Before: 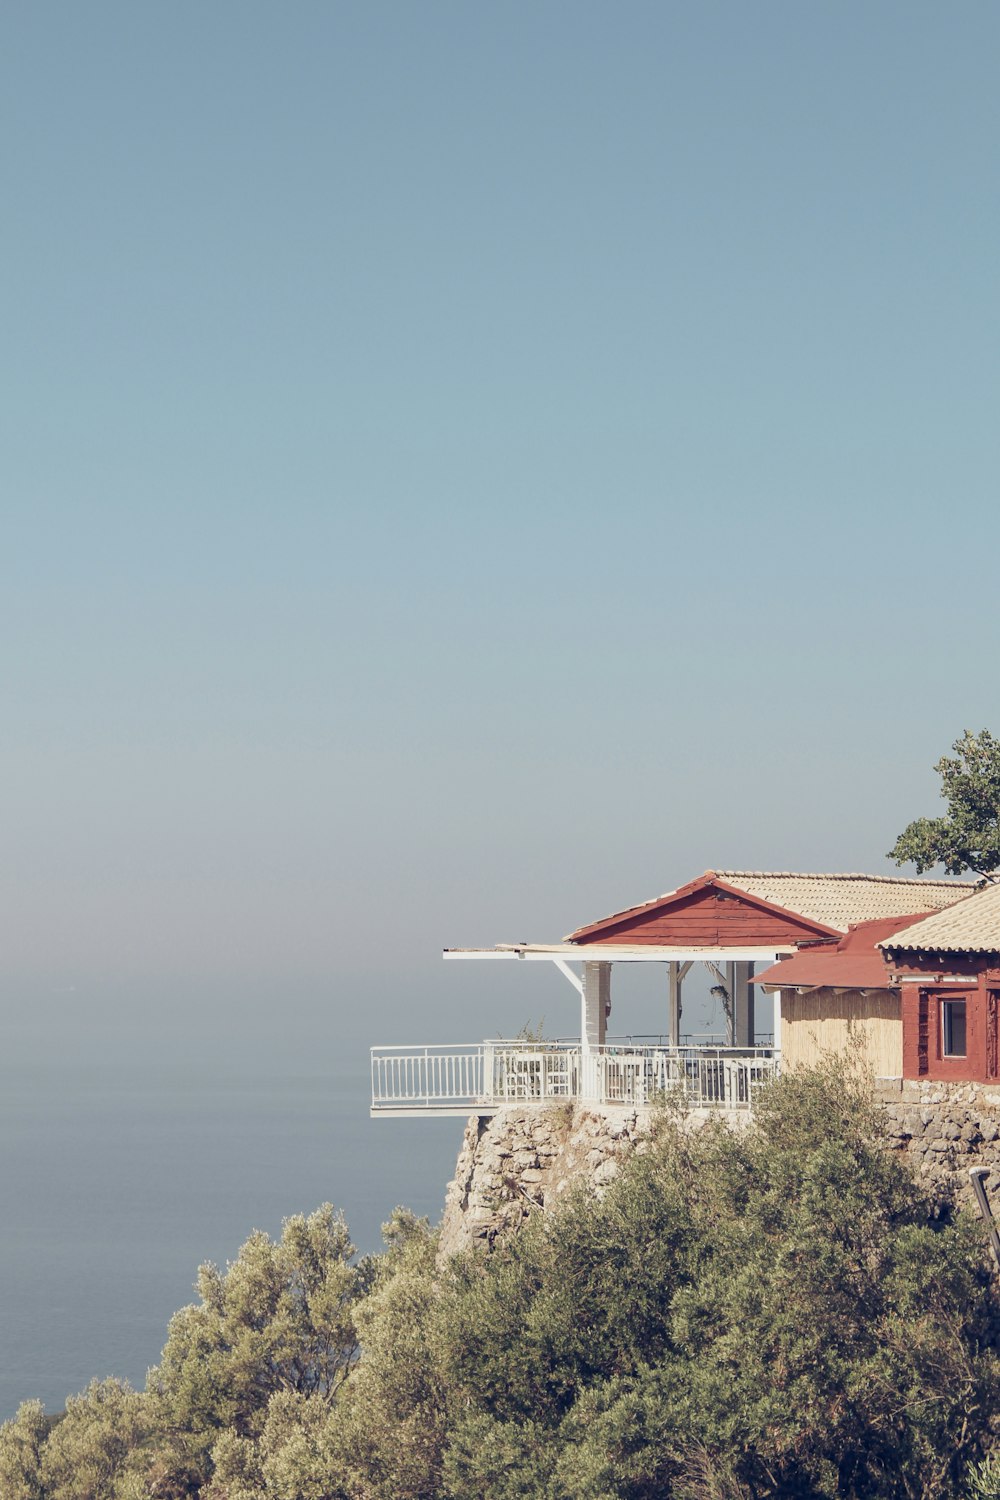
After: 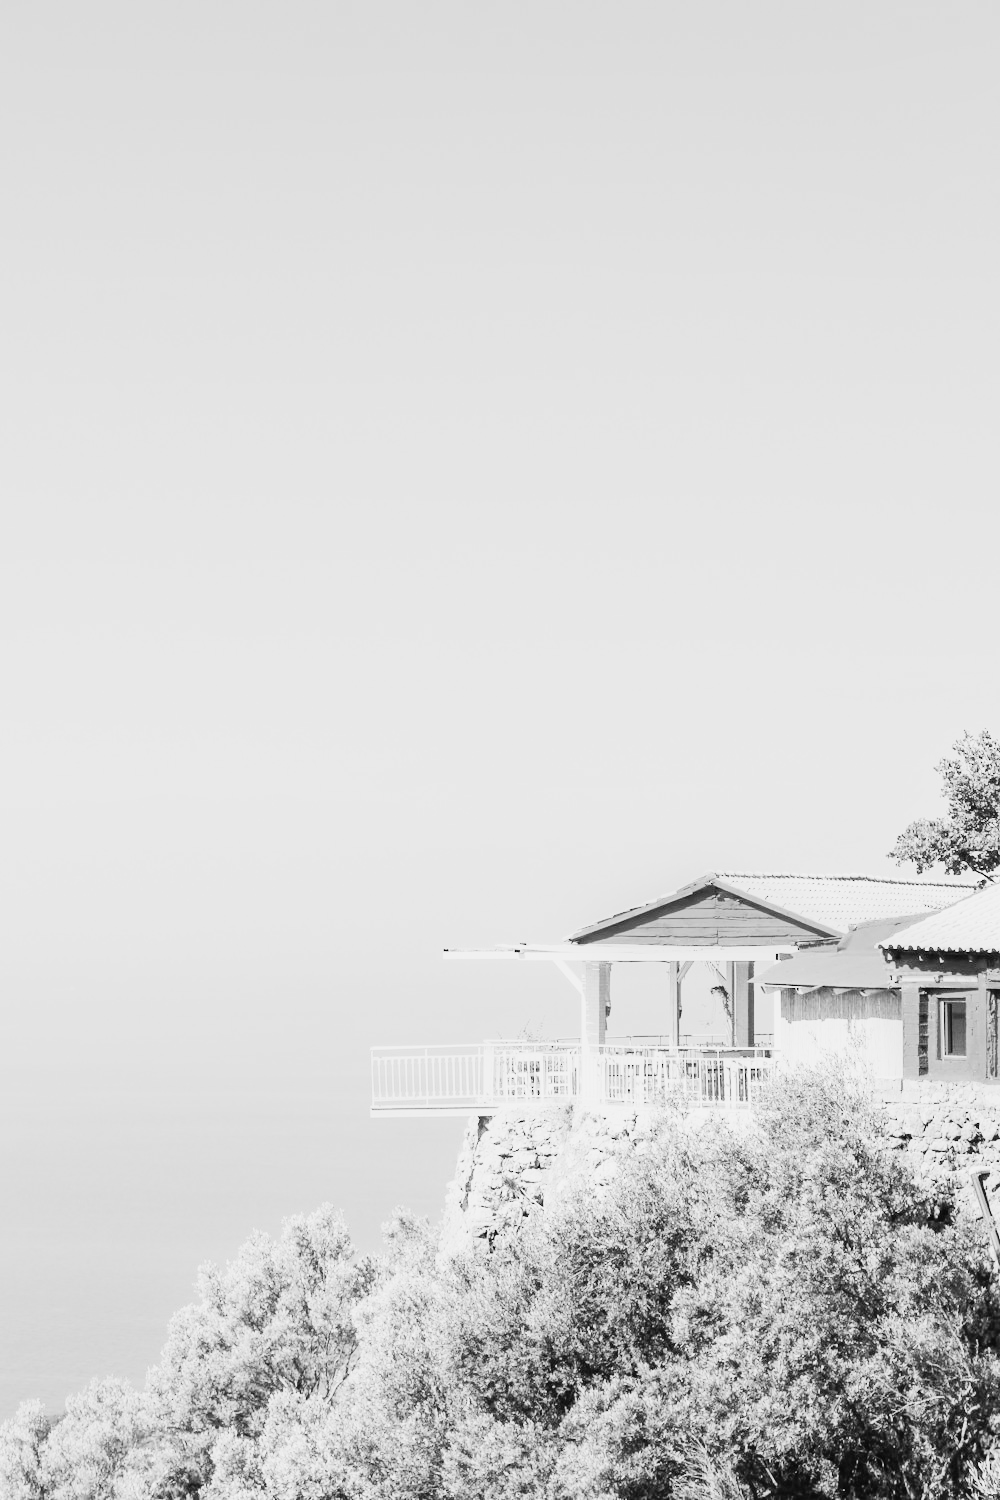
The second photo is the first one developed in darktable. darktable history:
monochrome: a -6.99, b 35.61, size 1.4
tone curve: curves: ch0 [(0, 0.005) (0.103, 0.097) (0.18, 0.22) (0.4, 0.485) (0.5, 0.612) (0.668, 0.787) (0.823, 0.894) (1, 0.971)]; ch1 [(0, 0) (0.172, 0.123) (0.324, 0.253) (0.396, 0.388) (0.478, 0.461) (0.499, 0.498) (0.522, 0.528) (0.618, 0.649) (0.753, 0.821) (1, 1)]; ch2 [(0, 0) (0.411, 0.424) (0.496, 0.501) (0.515, 0.514) (0.555, 0.585) (0.641, 0.69) (1, 1)], color space Lab, independent channels, preserve colors none
color balance rgb: perceptual saturation grading › global saturation 25%, perceptual brilliance grading › mid-tones 10%, perceptual brilliance grading › shadows 15%, global vibrance 20%
base curve: curves: ch0 [(0, 0) (0.028, 0.03) (0.121, 0.232) (0.46, 0.748) (0.859, 0.968) (1, 1)], preserve colors none
